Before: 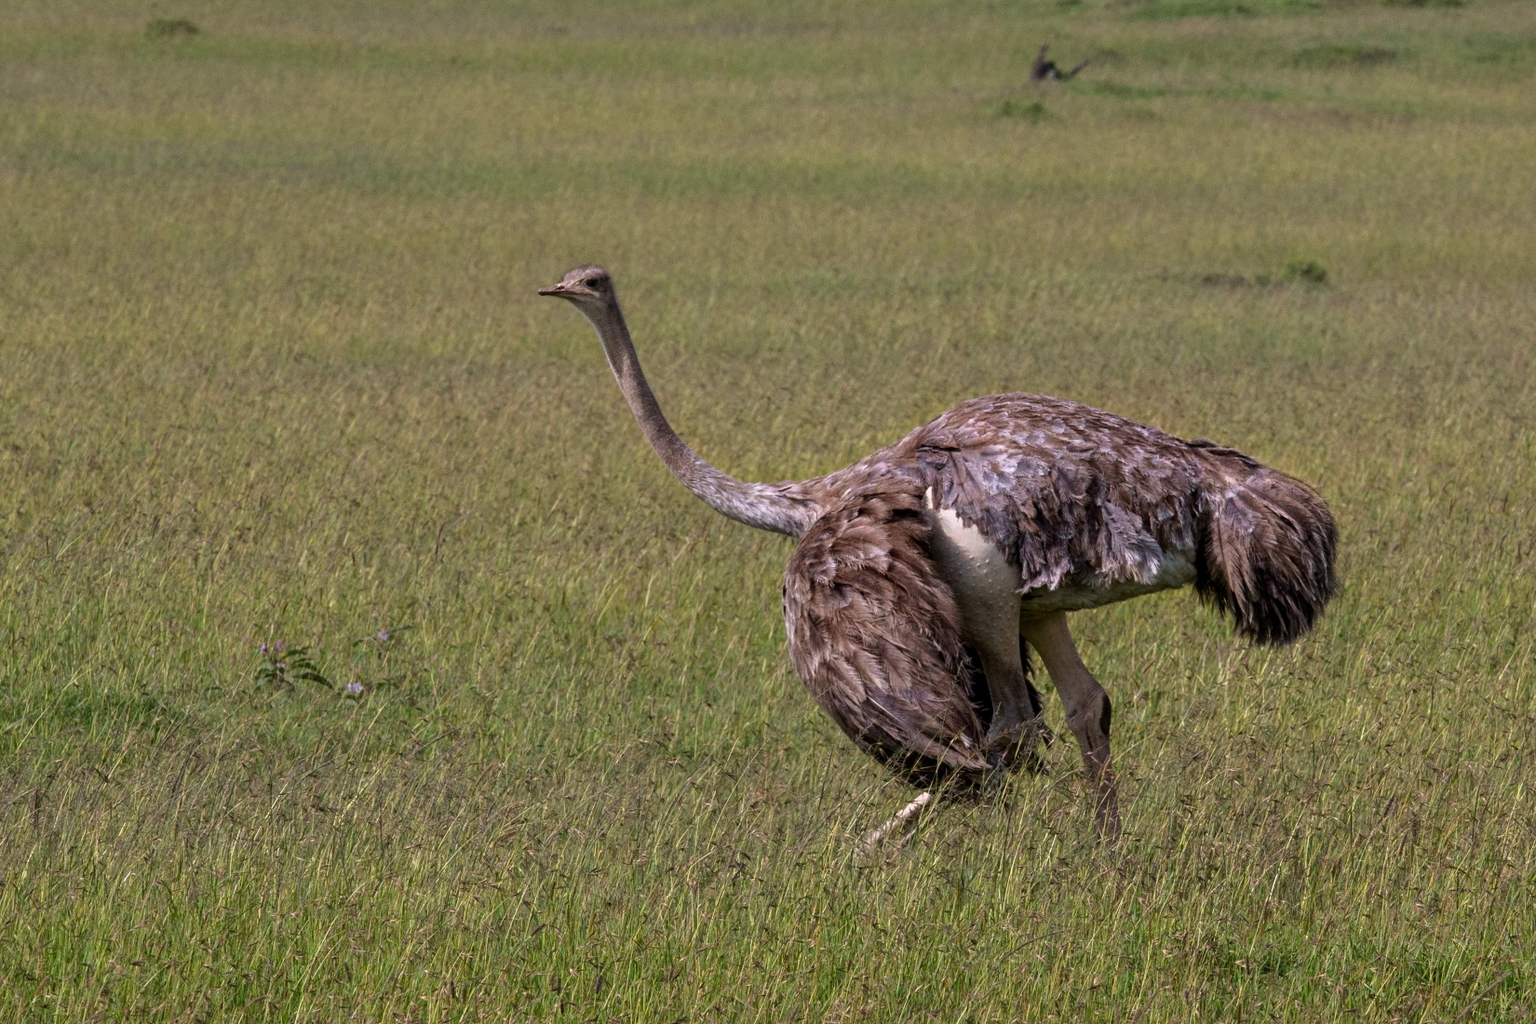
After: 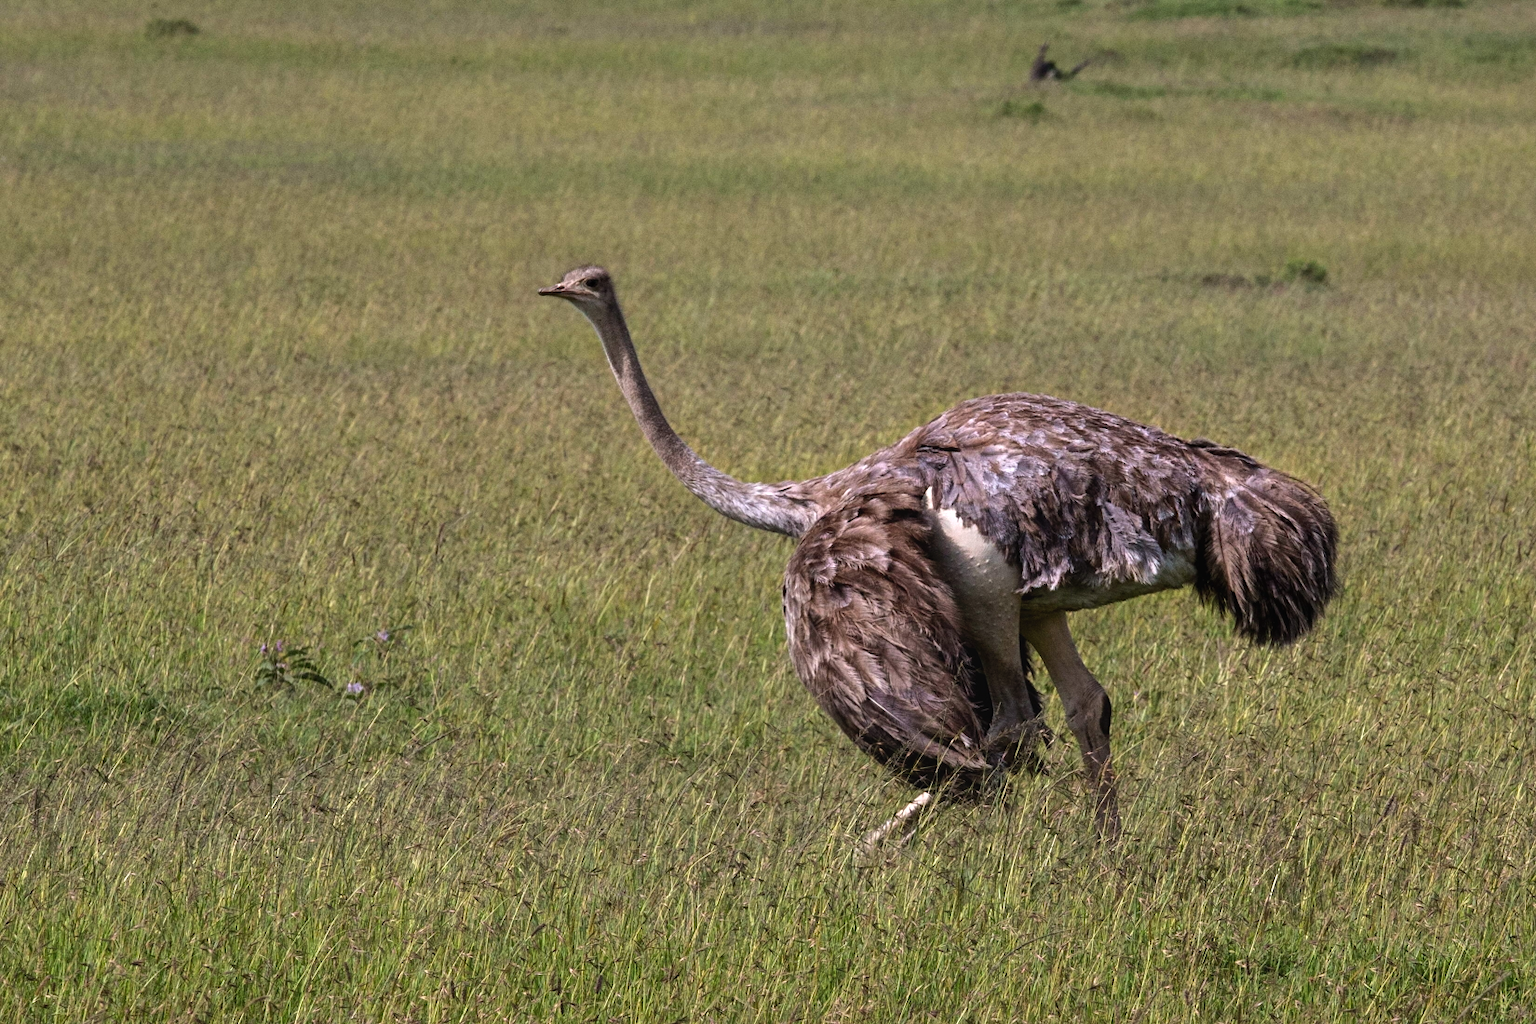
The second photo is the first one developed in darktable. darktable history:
tone equalizer: -8 EV -0.417 EV, -7 EV -0.389 EV, -6 EV -0.333 EV, -5 EV -0.222 EV, -3 EV 0.222 EV, -2 EV 0.333 EV, -1 EV 0.389 EV, +0 EV 0.417 EV, edges refinement/feathering 500, mask exposure compensation -1.57 EV, preserve details no
bloom: size 40%
